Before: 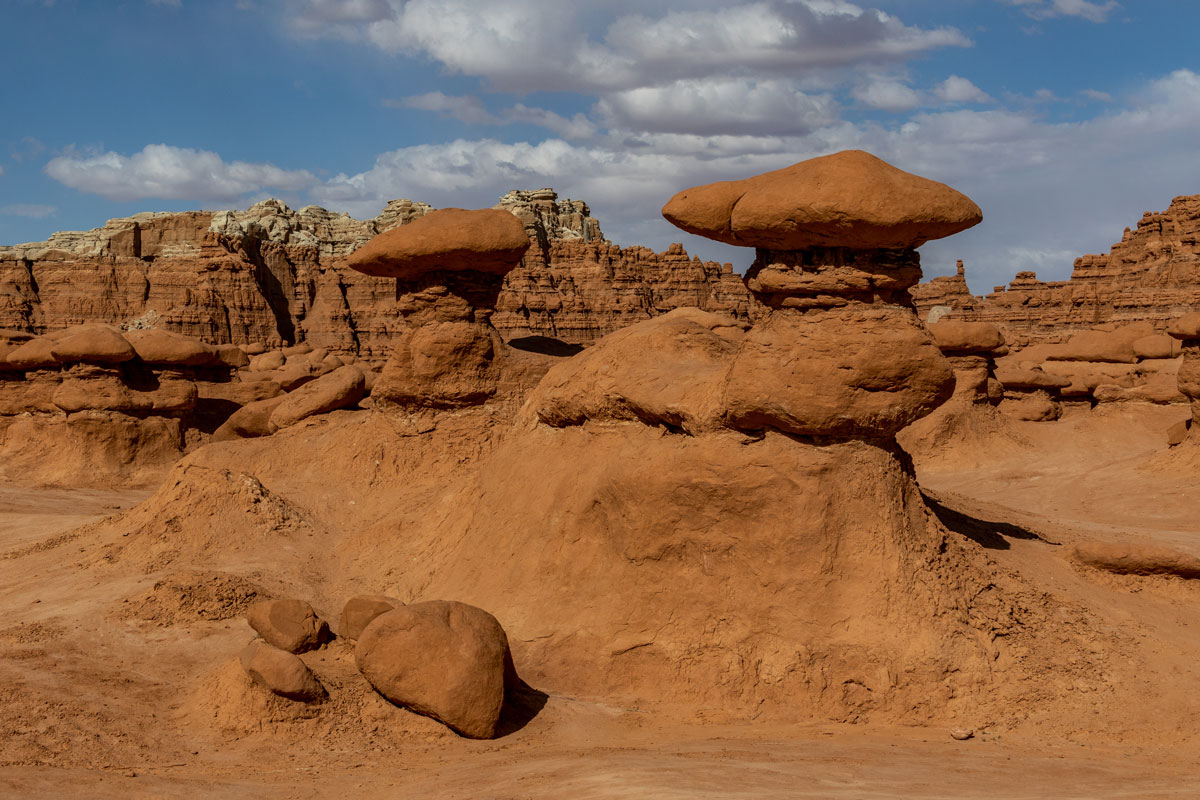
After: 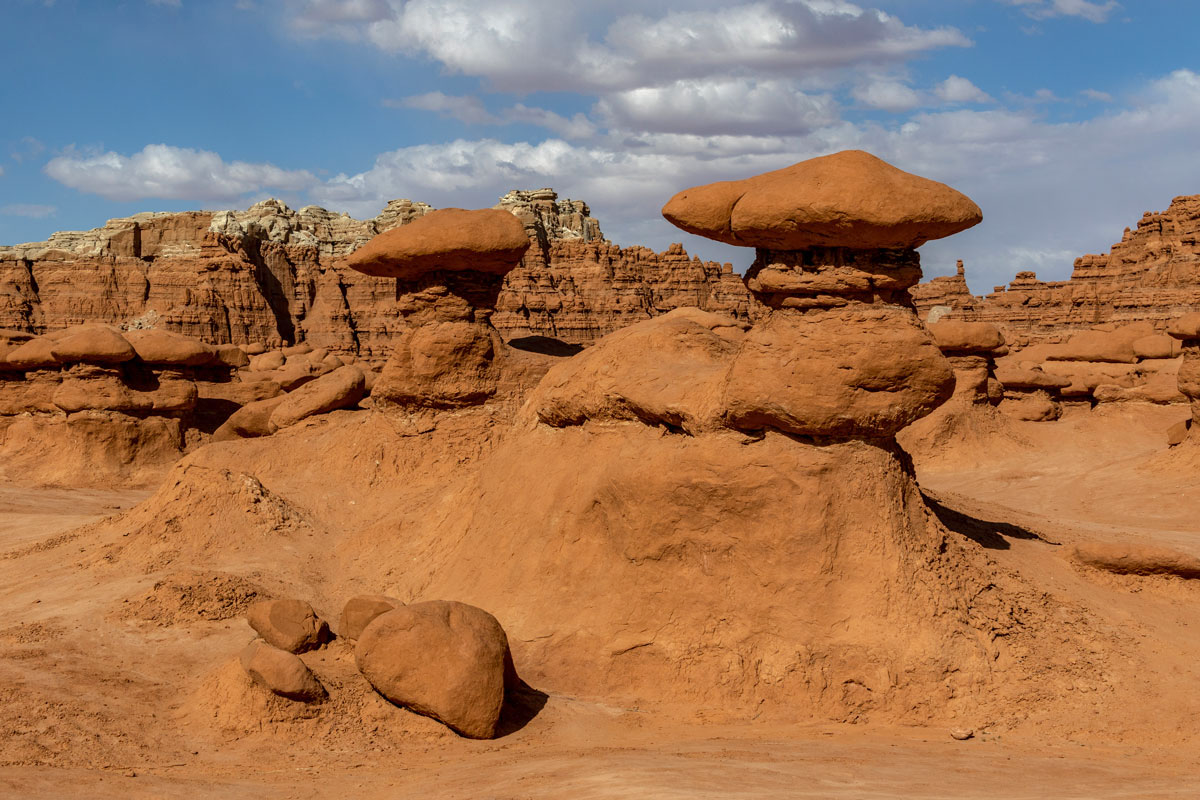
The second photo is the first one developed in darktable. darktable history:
rgb curve: curves: ch0 [(0, 0) (0.175, 0.154) (0.785, 0.663) (1, 1)]
exposure: exposure 0.669 EV, compensate highlight preservation false
